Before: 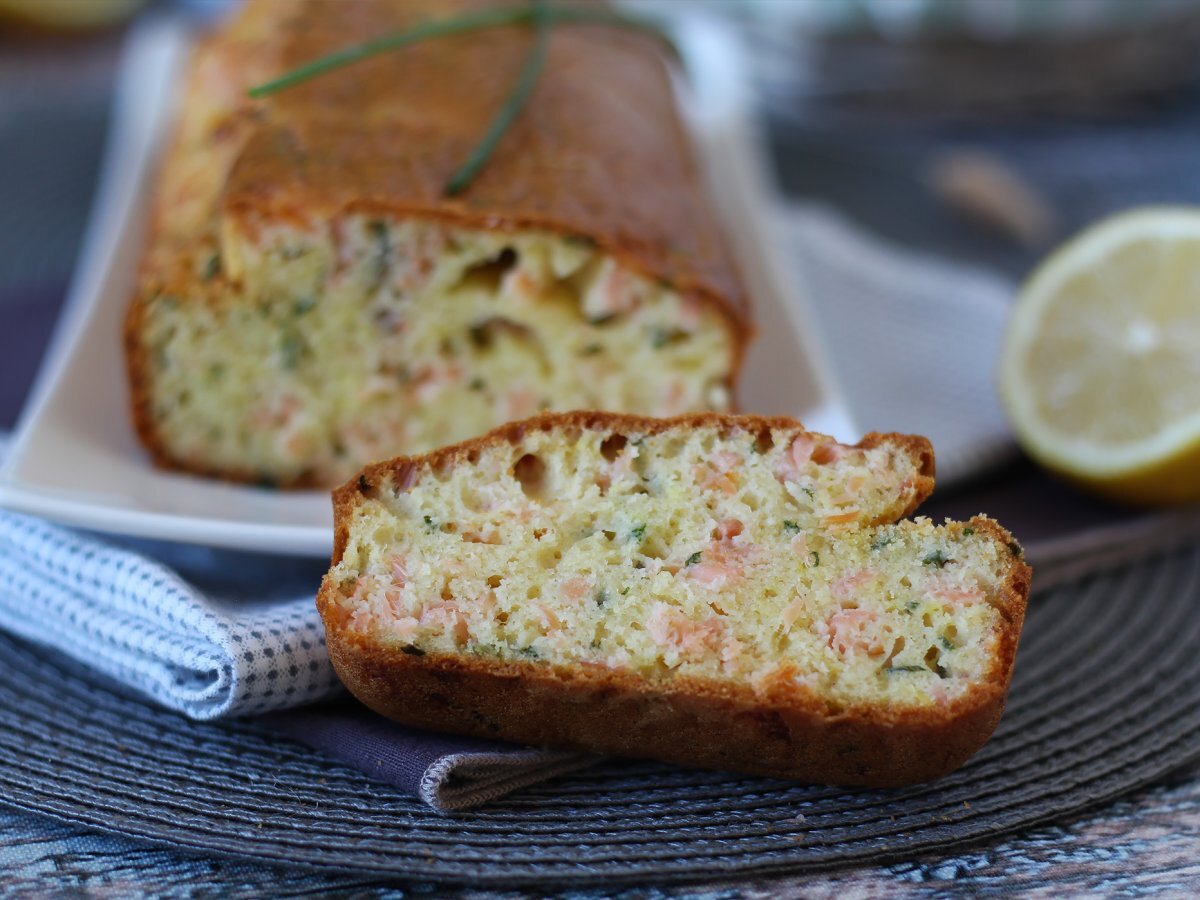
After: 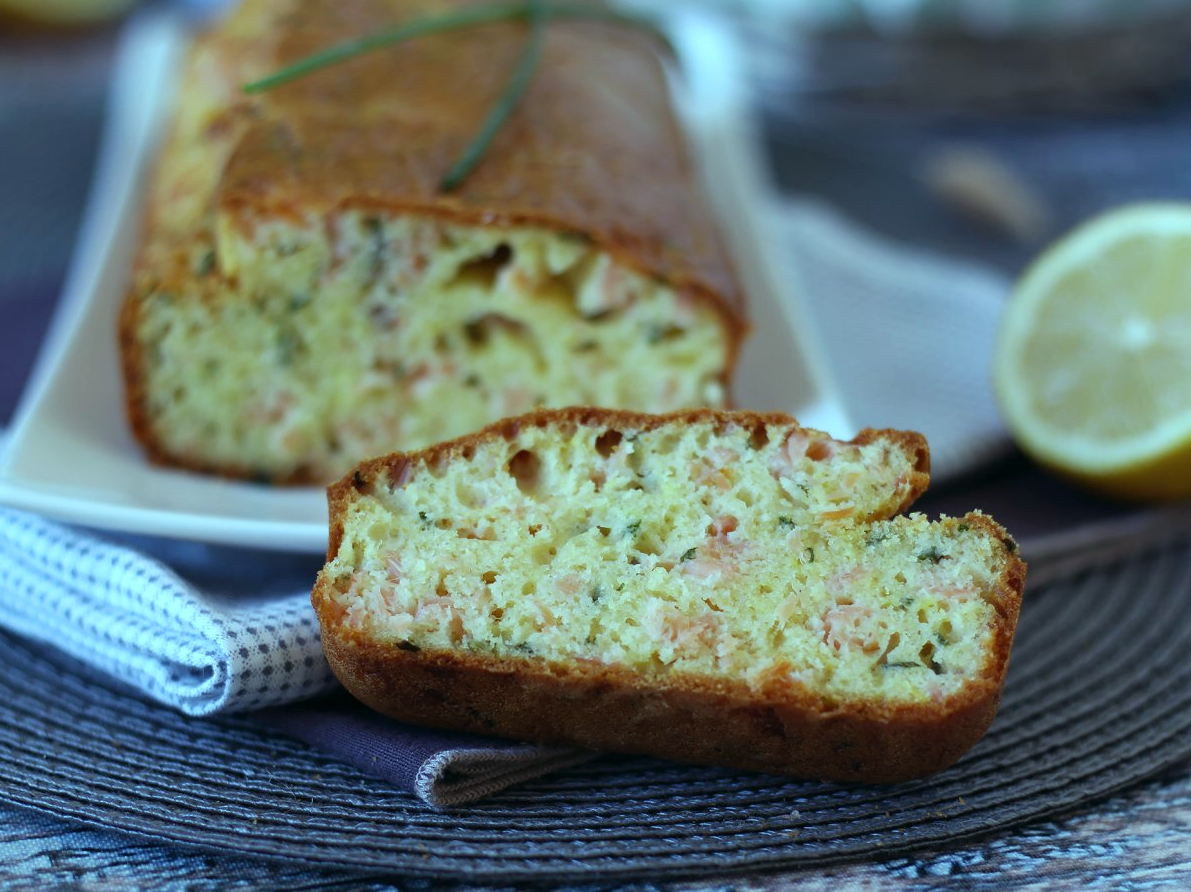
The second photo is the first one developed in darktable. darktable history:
color balance: mode lift, gamma, gain (sRGB), lift [0.997, 0.979, 1.021, 1.011], gamma [1, 1.084, 0.916, 0.998], gain [1, 0.87, 1.13, 1.101], contrast 4.55%, contrast fulcrum 38.24%, output saturation 104.09%
crop: left 0.434%, top 0.485%, right 0.244%, bottom 0.386%
